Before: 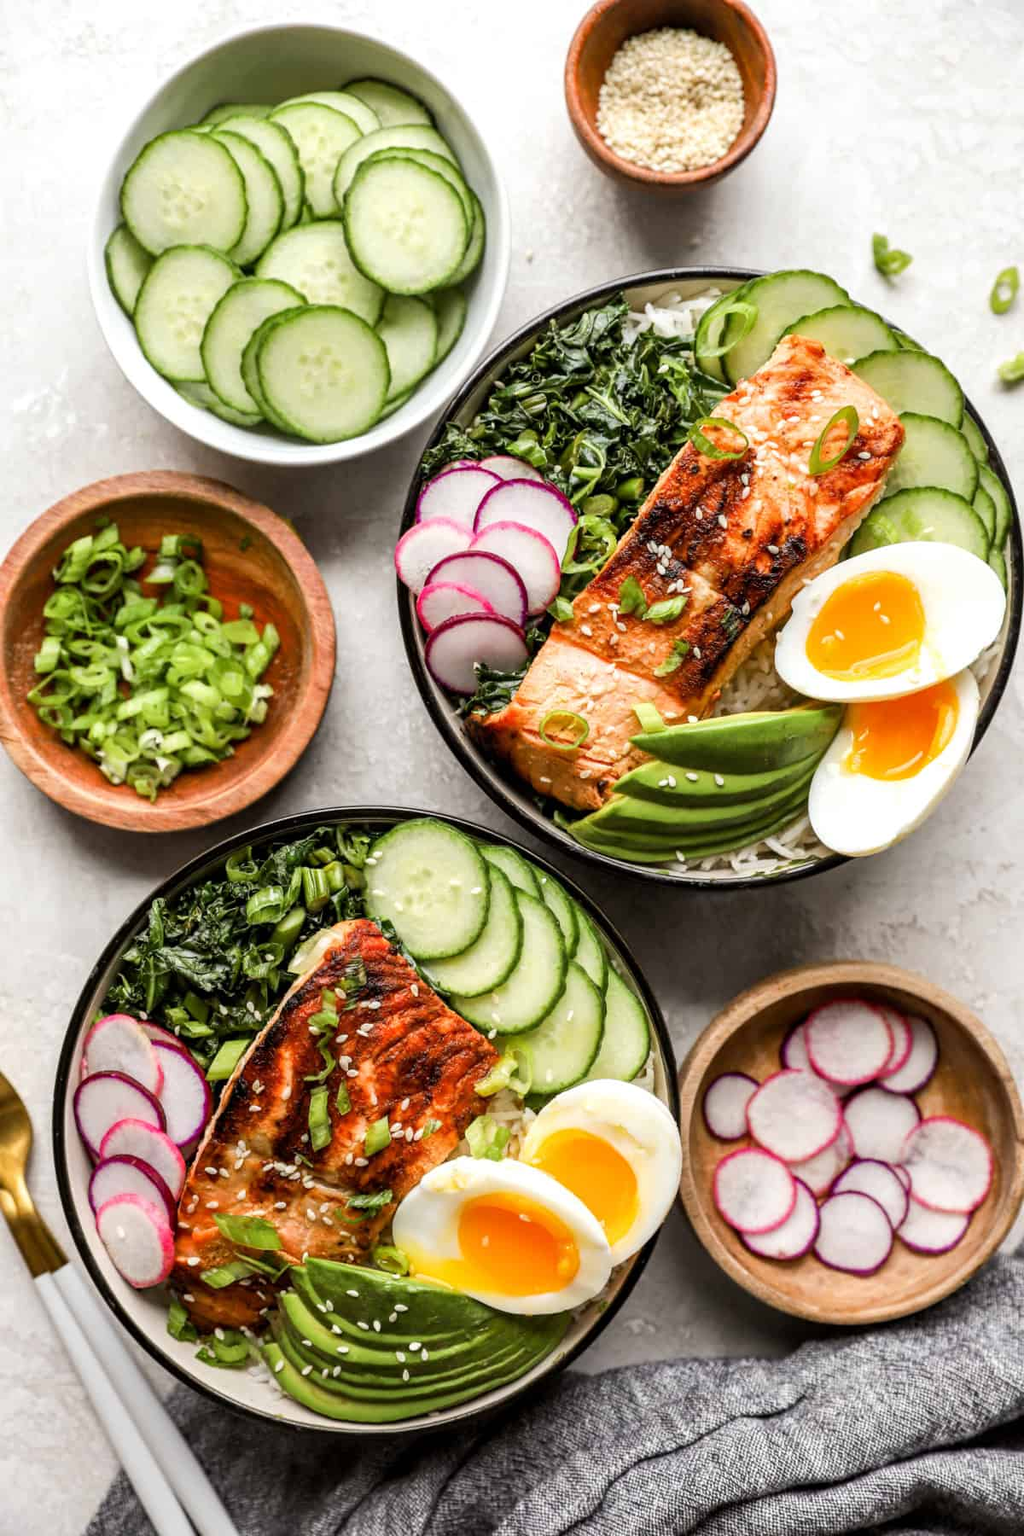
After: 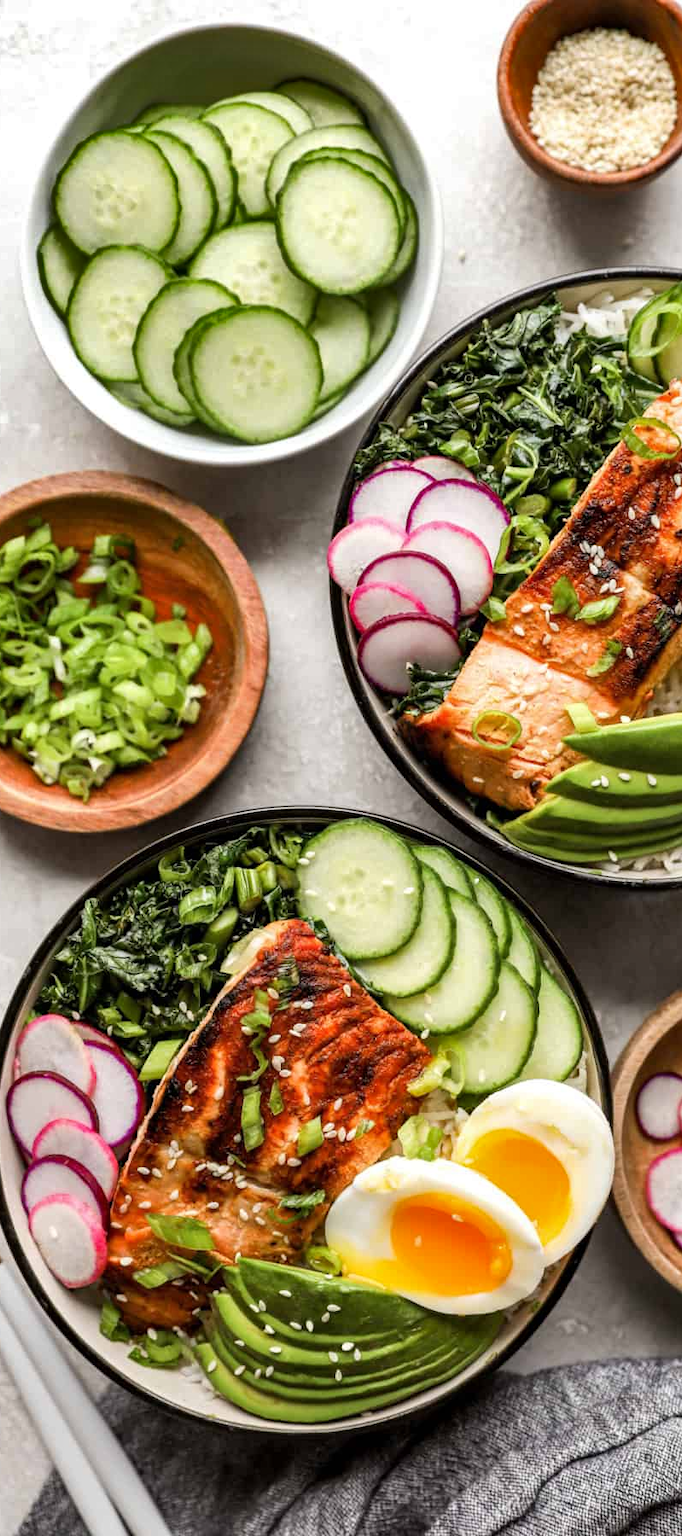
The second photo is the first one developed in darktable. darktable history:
crop and rotate: left 6.617%, right 26.717%
shadows and highlights: soften with gaussian
